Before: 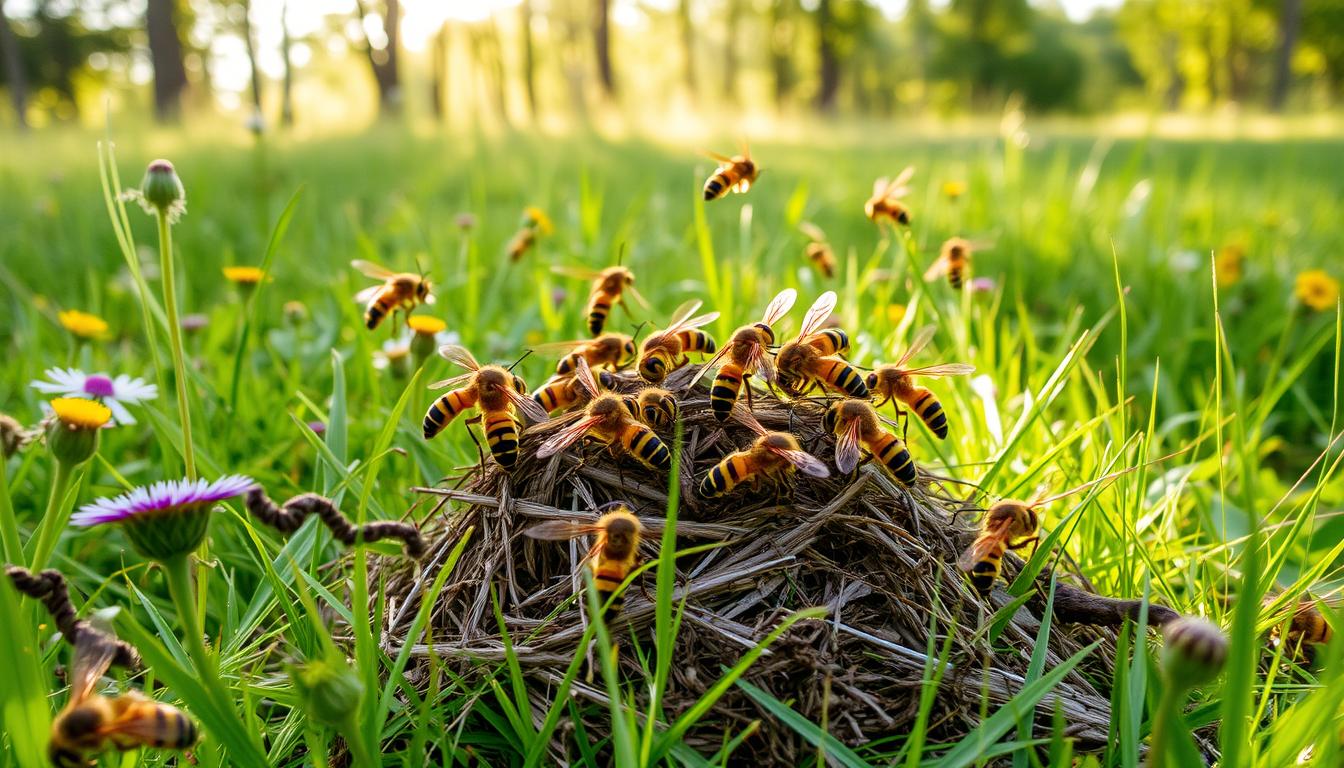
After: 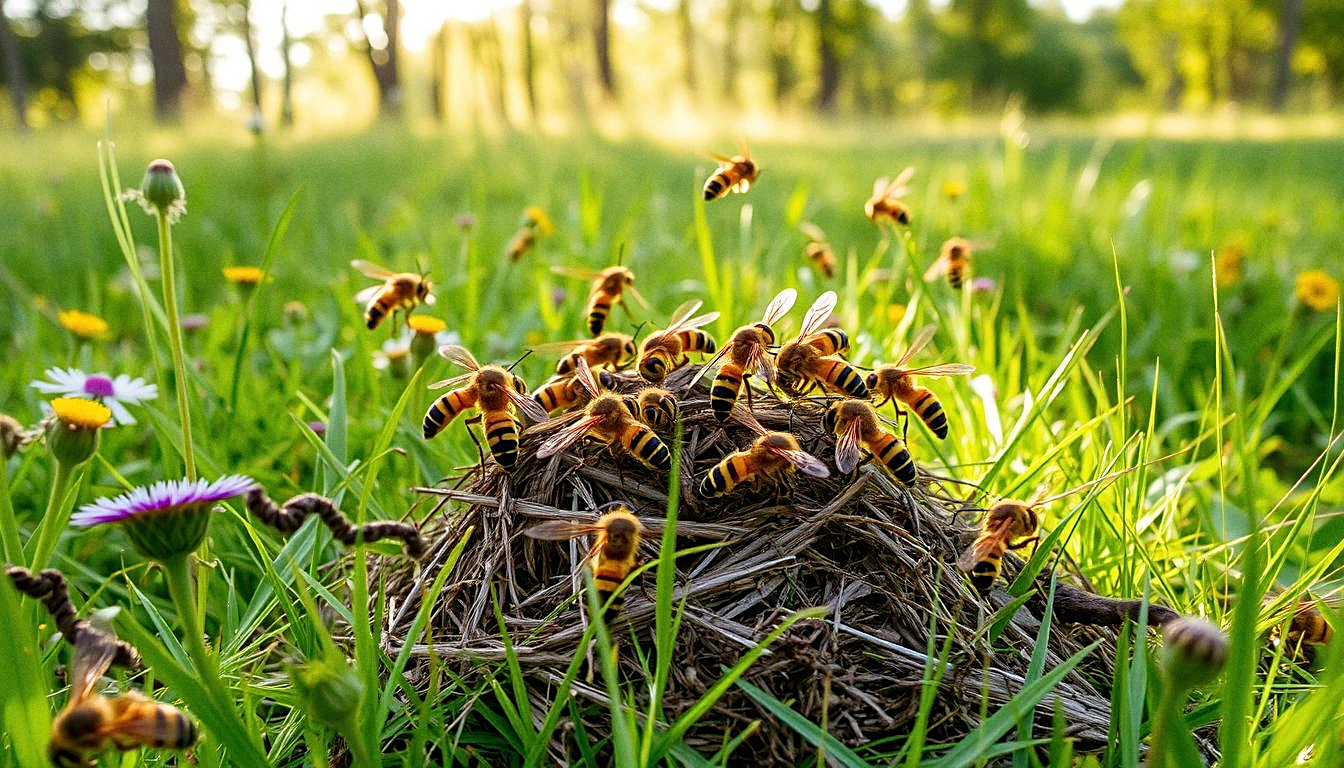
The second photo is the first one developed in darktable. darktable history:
grain: coarseness 0.09 ISO
sharpen: on, module defaults
